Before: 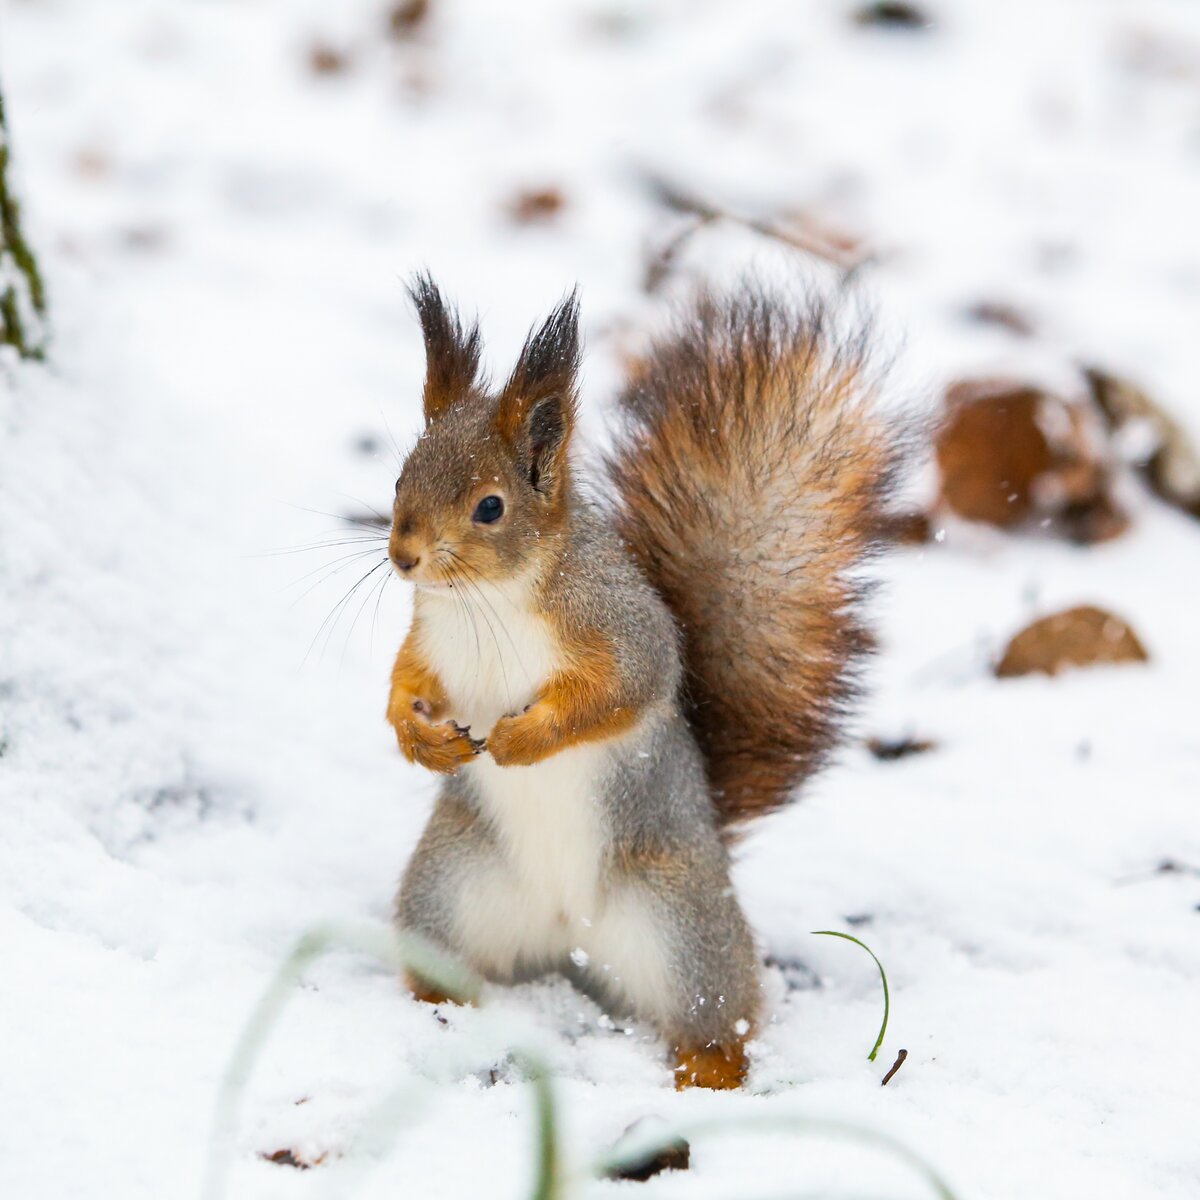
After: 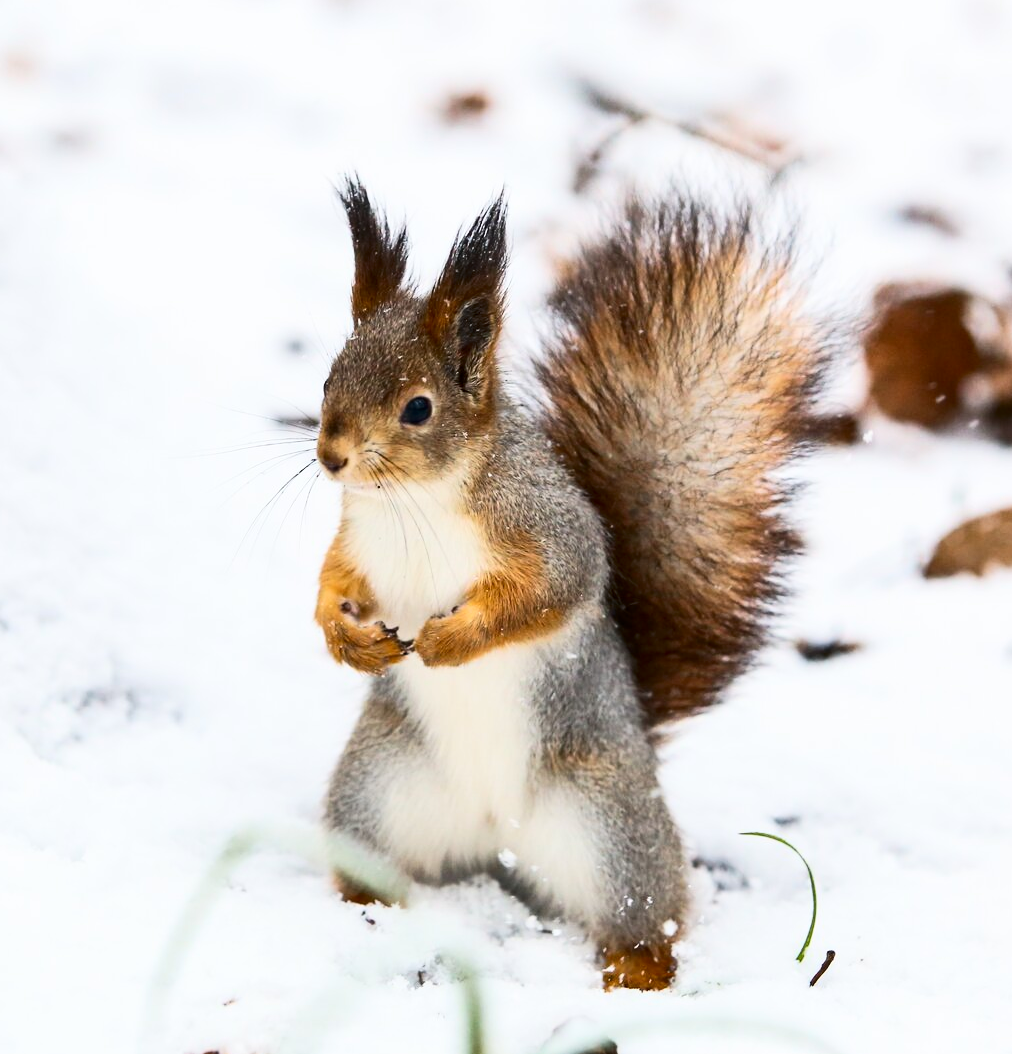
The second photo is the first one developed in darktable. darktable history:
crop: left 6.048%, top 8.254%, right 9.535%, bottom 3.83%
contrast brightness saturation: contrast 0.284
